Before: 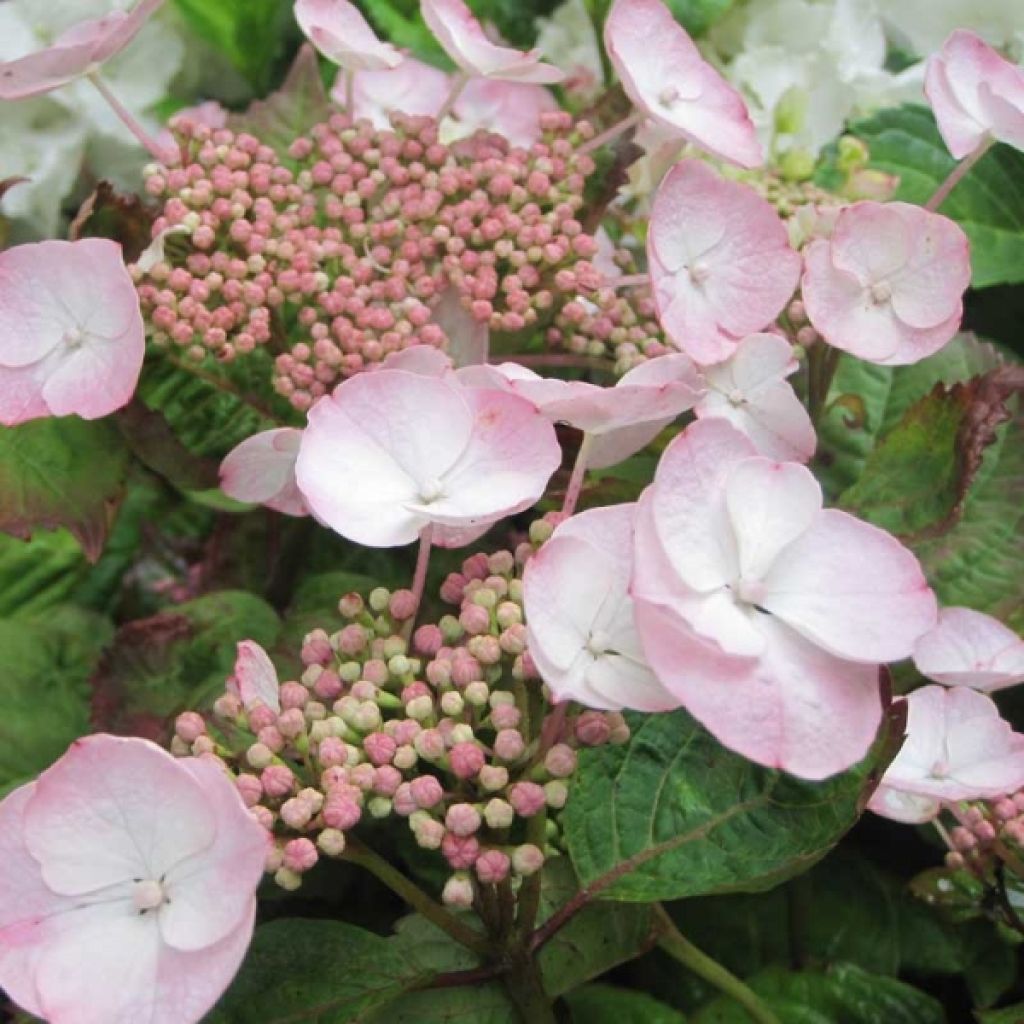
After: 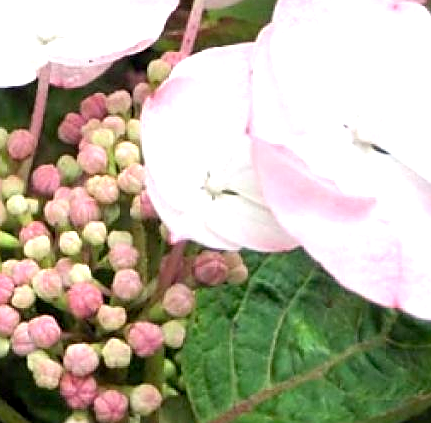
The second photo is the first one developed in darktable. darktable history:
sharpen: on, module defaults
exposure: black level correction 0.005, exposure 0.015 EV, compensate highlight preservation false
color correction: highlights b* -0.058
levels: levels [0, 0.394, 0.787]
crop: left 37.356%, top 45.015%, right 20.522%, bottom 13.61%
